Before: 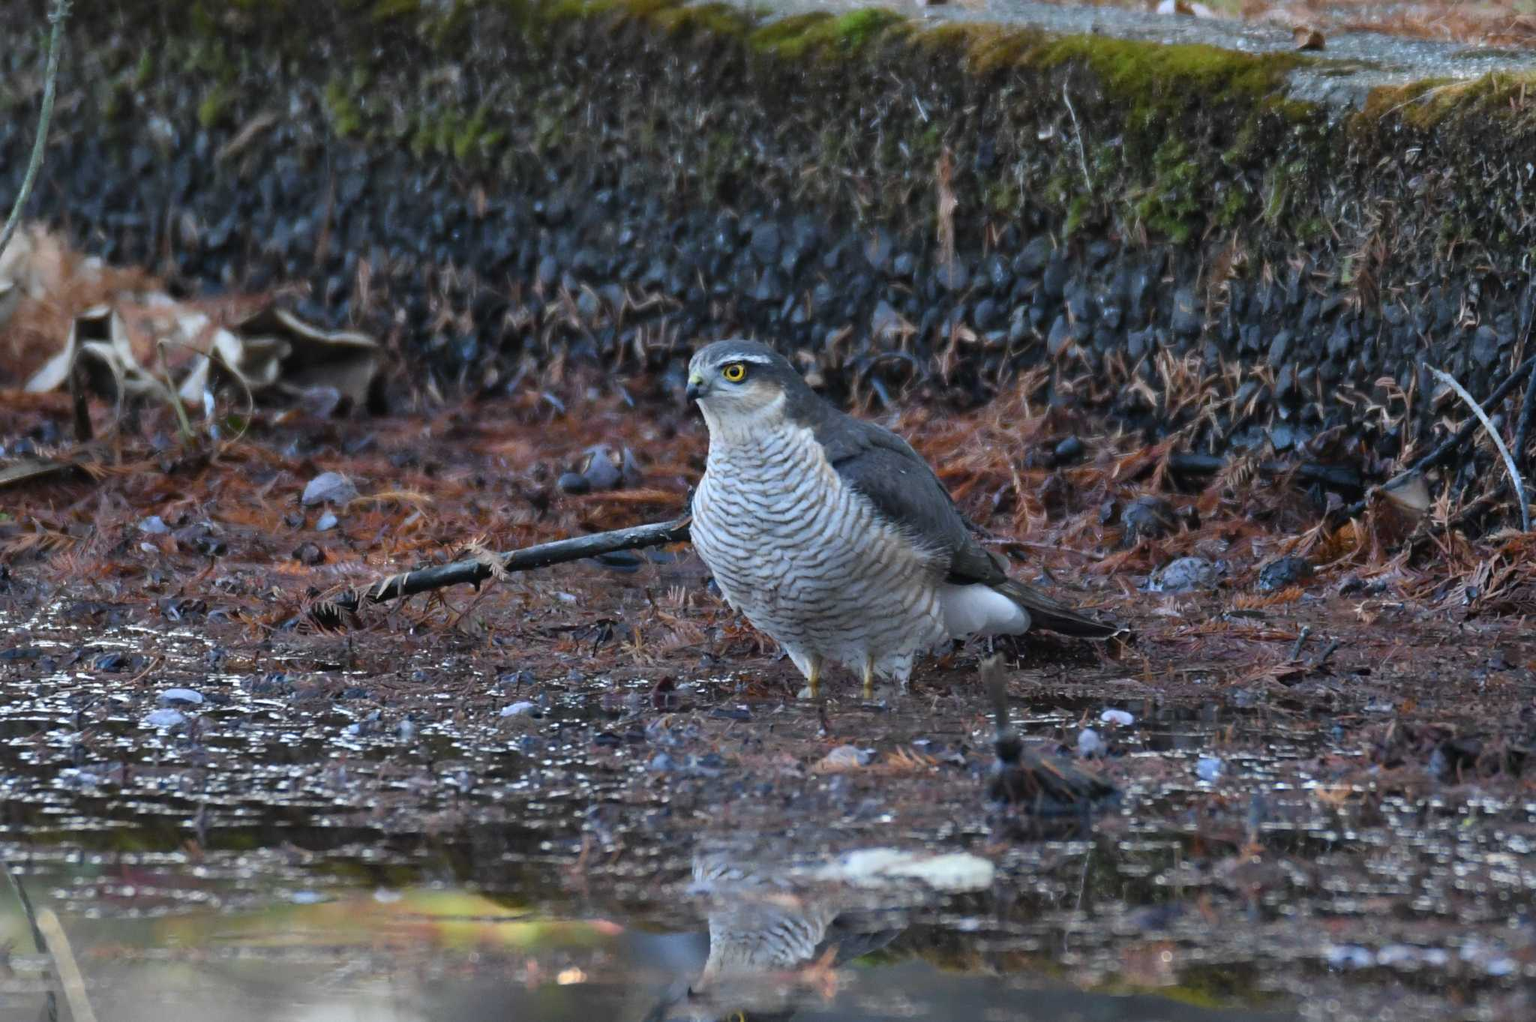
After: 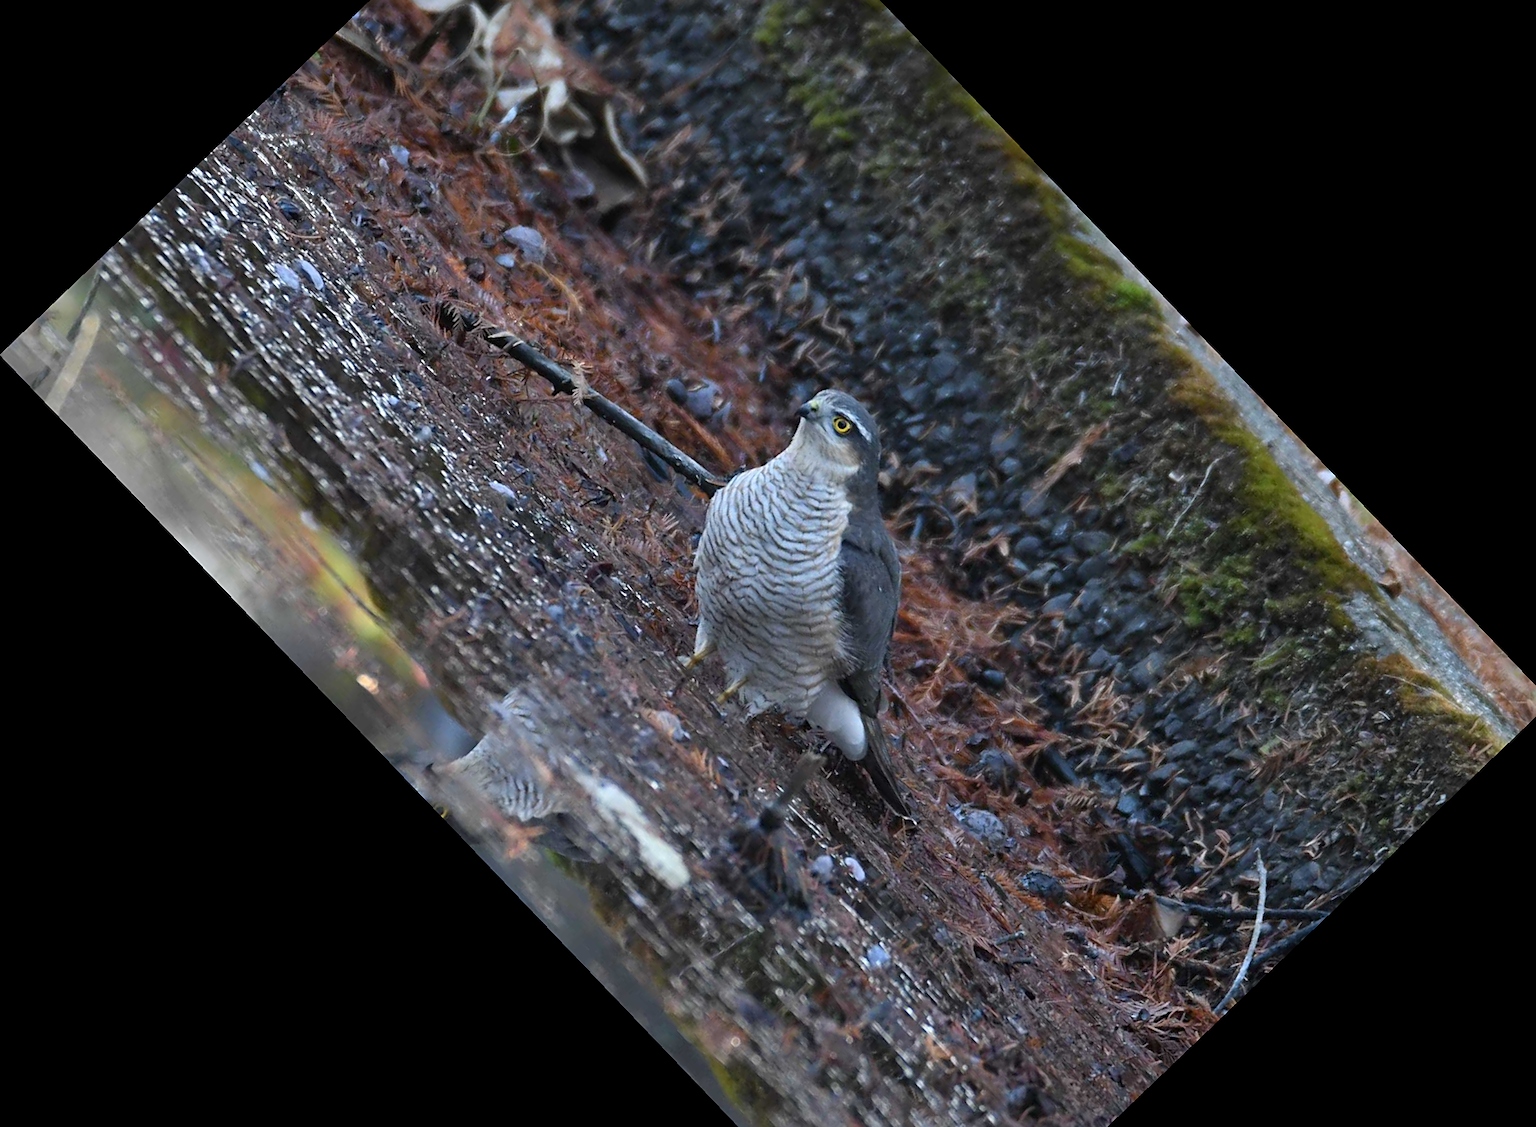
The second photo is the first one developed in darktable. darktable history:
sharpen: on, module defaults
crop and rotate: angle -46.26°, top 16.234%, right 0.912%, bottom 11.704%
